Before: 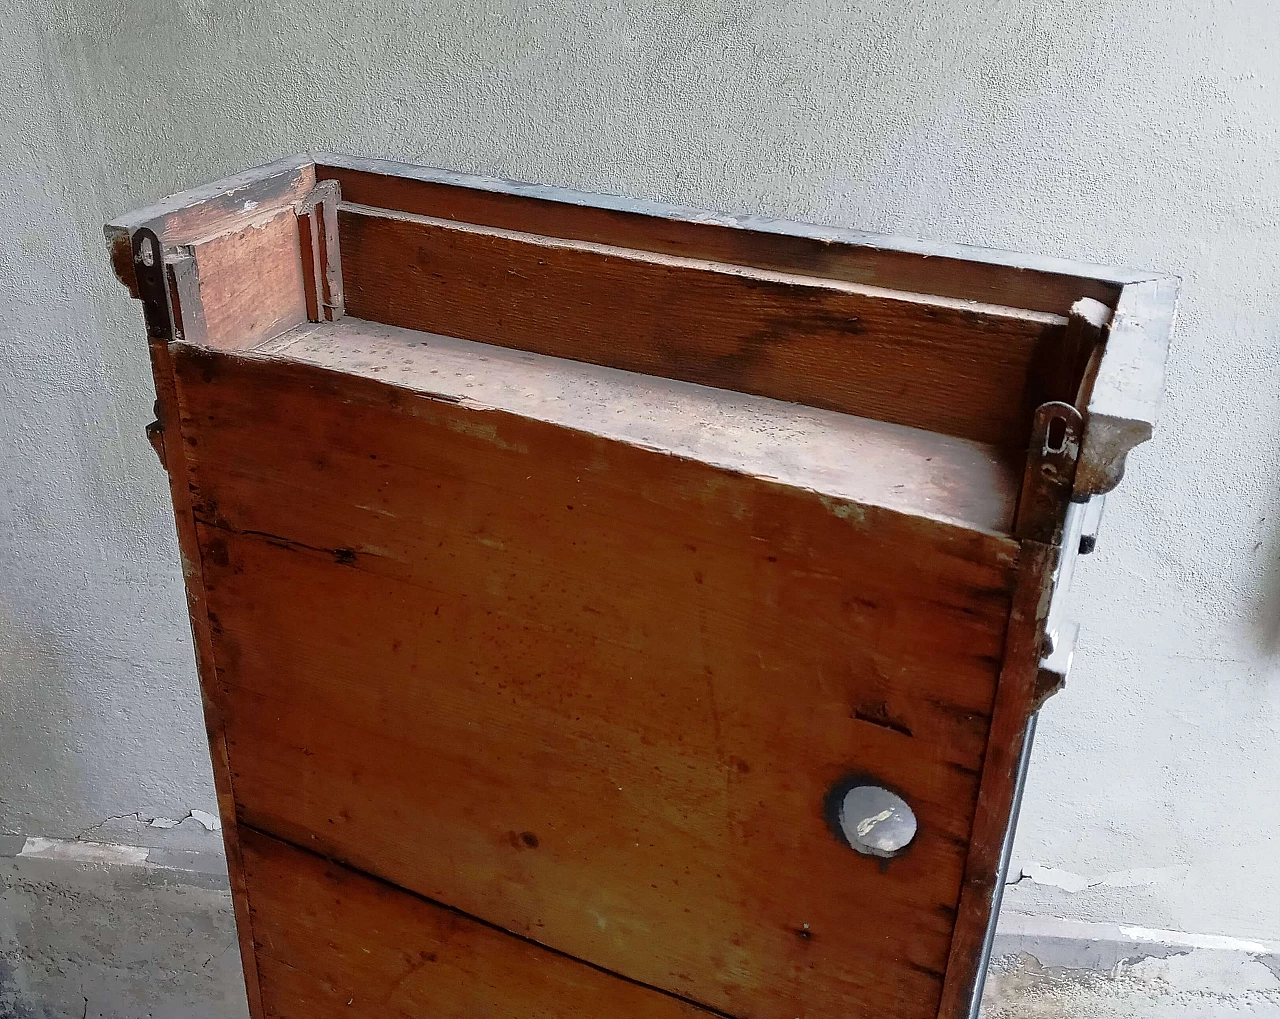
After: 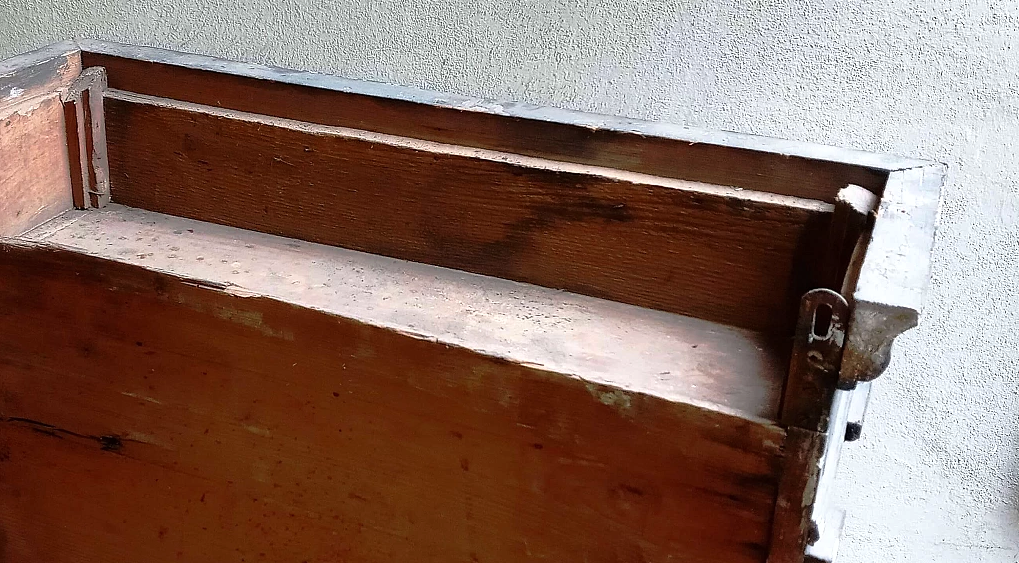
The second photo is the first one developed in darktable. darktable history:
crop: left 18.348%, top 11.123%, right 2.042%, bottom 33.573%
tone equalizer: -8 EV -0.378 EV, -7 EV -0.421 EV, -6 EV -0.323 EV, -5 EV -0.195 EV, -3 EV 0.232 EV, -2 EV 0.351 EV, -1 EV 0.363 EV, +0 EV 0.43 EV, smoothing diameter 2.07%, edges refinement/feathering 21.55, mask exposure compensation -1.57 EV, filter diffusion 5
shadows and highlights: shadows 5.93, highlights color adjustment 53.38%, soften with gaussian
